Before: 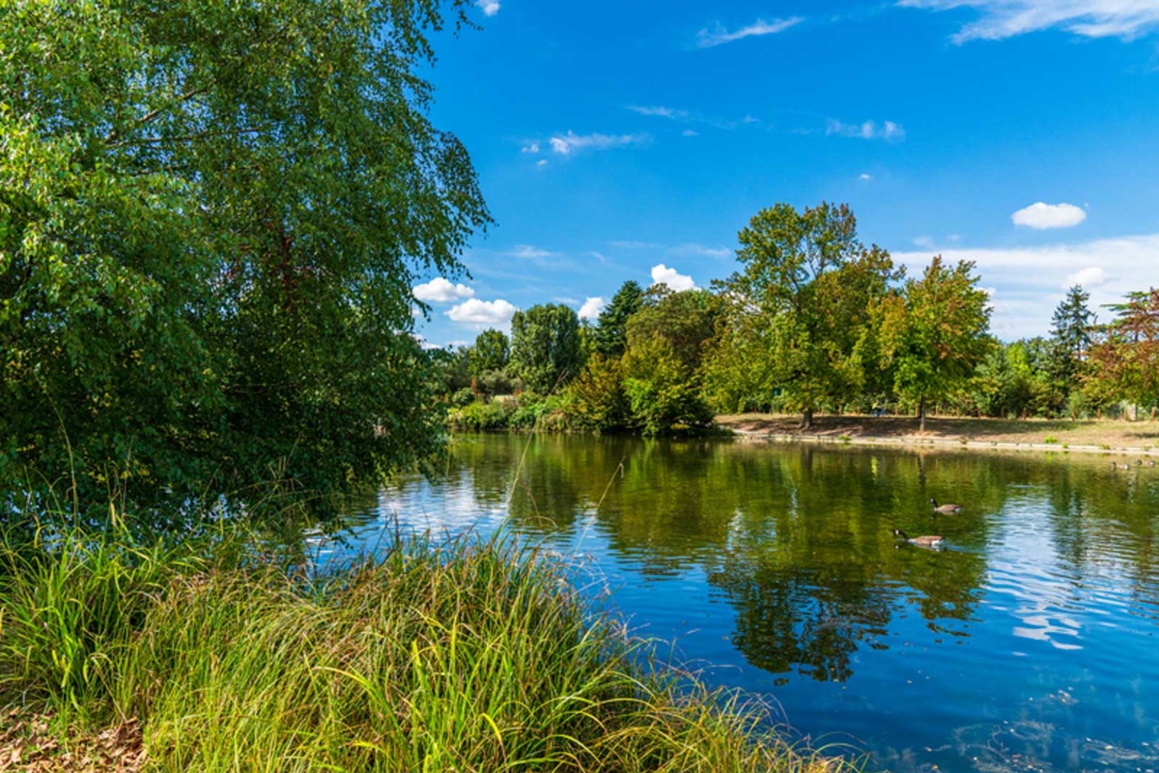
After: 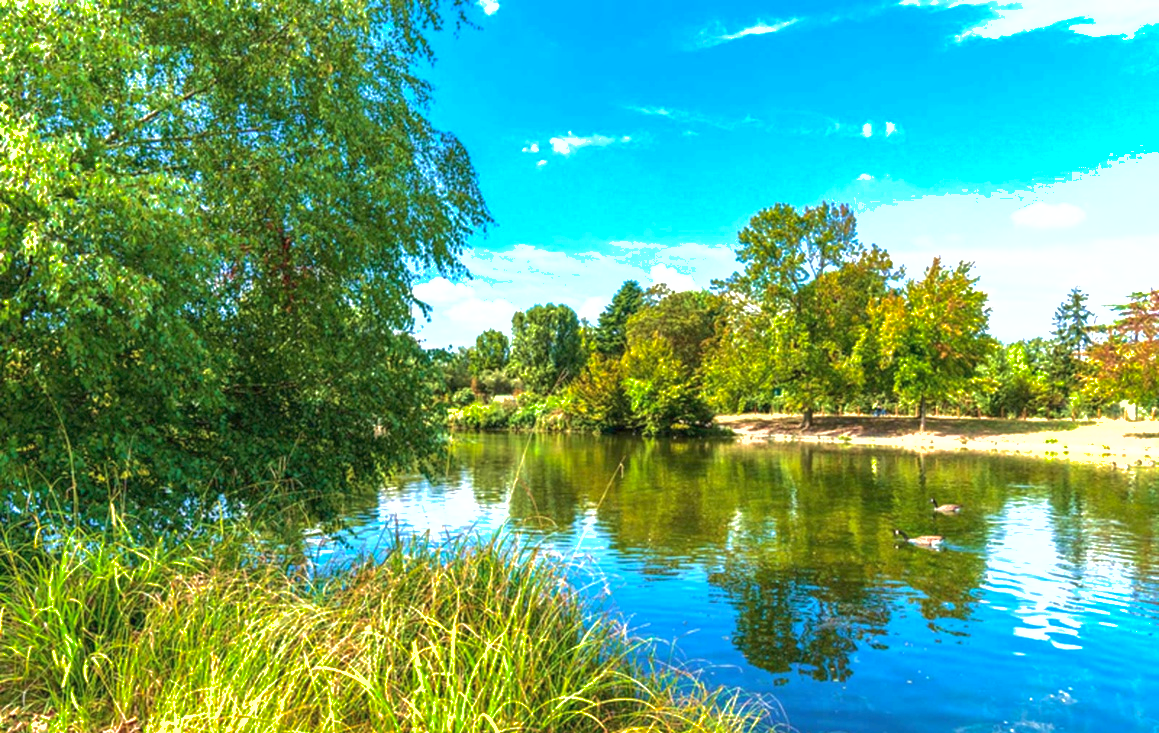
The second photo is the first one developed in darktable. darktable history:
exposure: black level correction 0, exposure 1.379 EV, compensate exposure bias true, compensate highlight preservation false
velvia: on, module defaults
crop and rotate: top 0%, bottom 5.097%
shadows and highlights: on, module defaults
